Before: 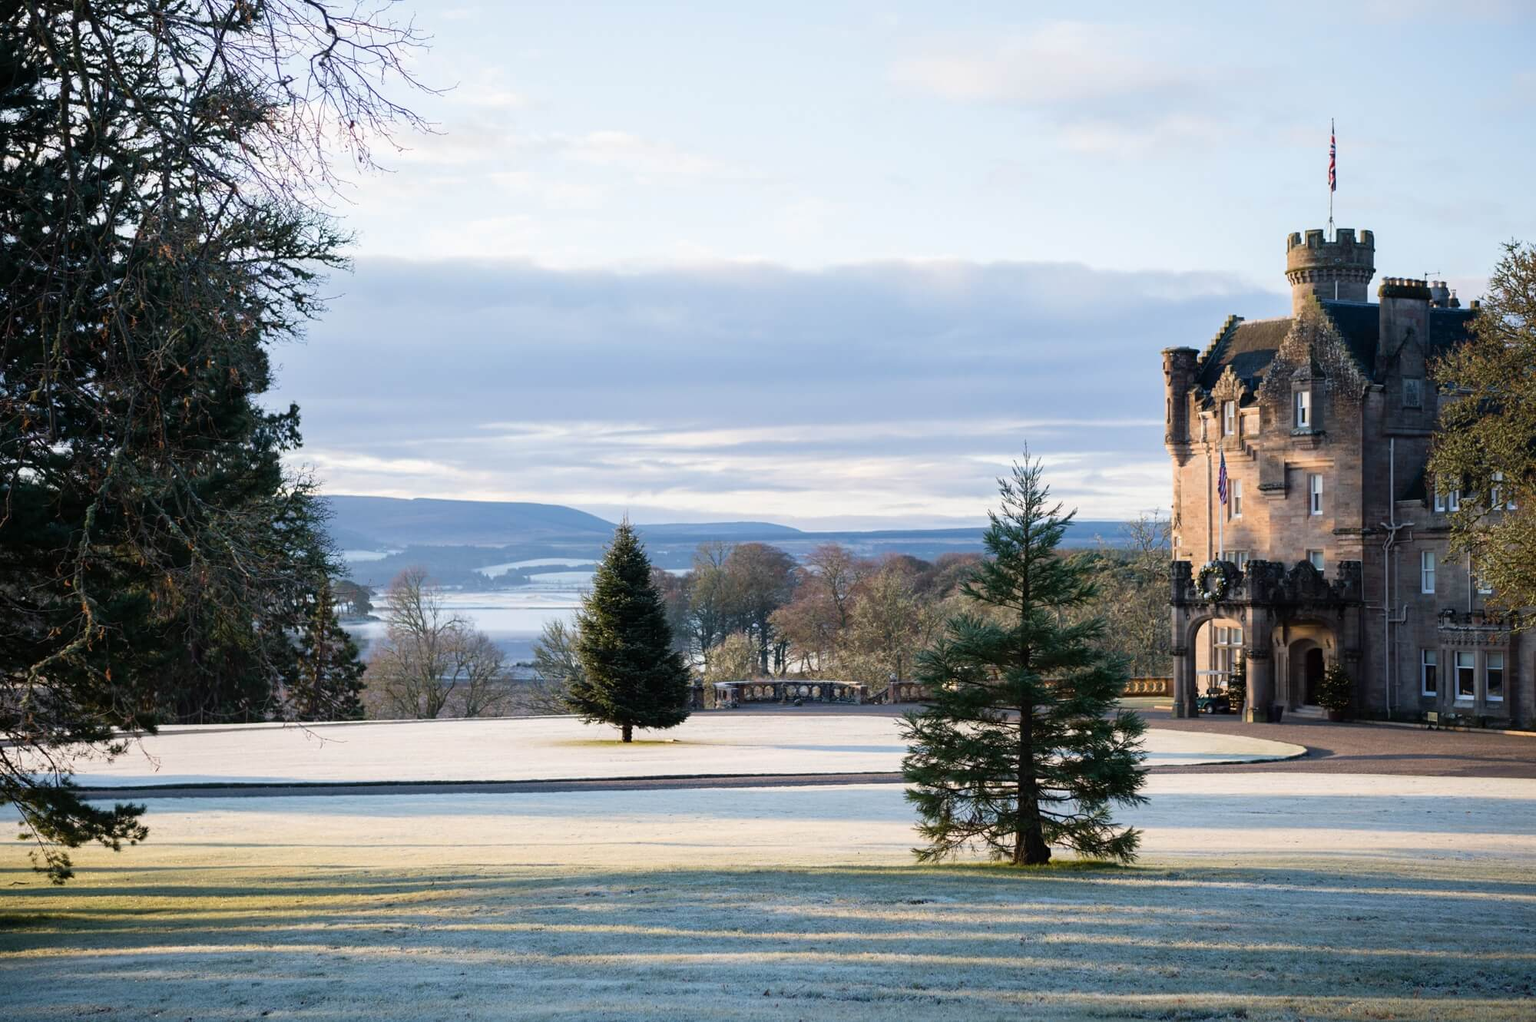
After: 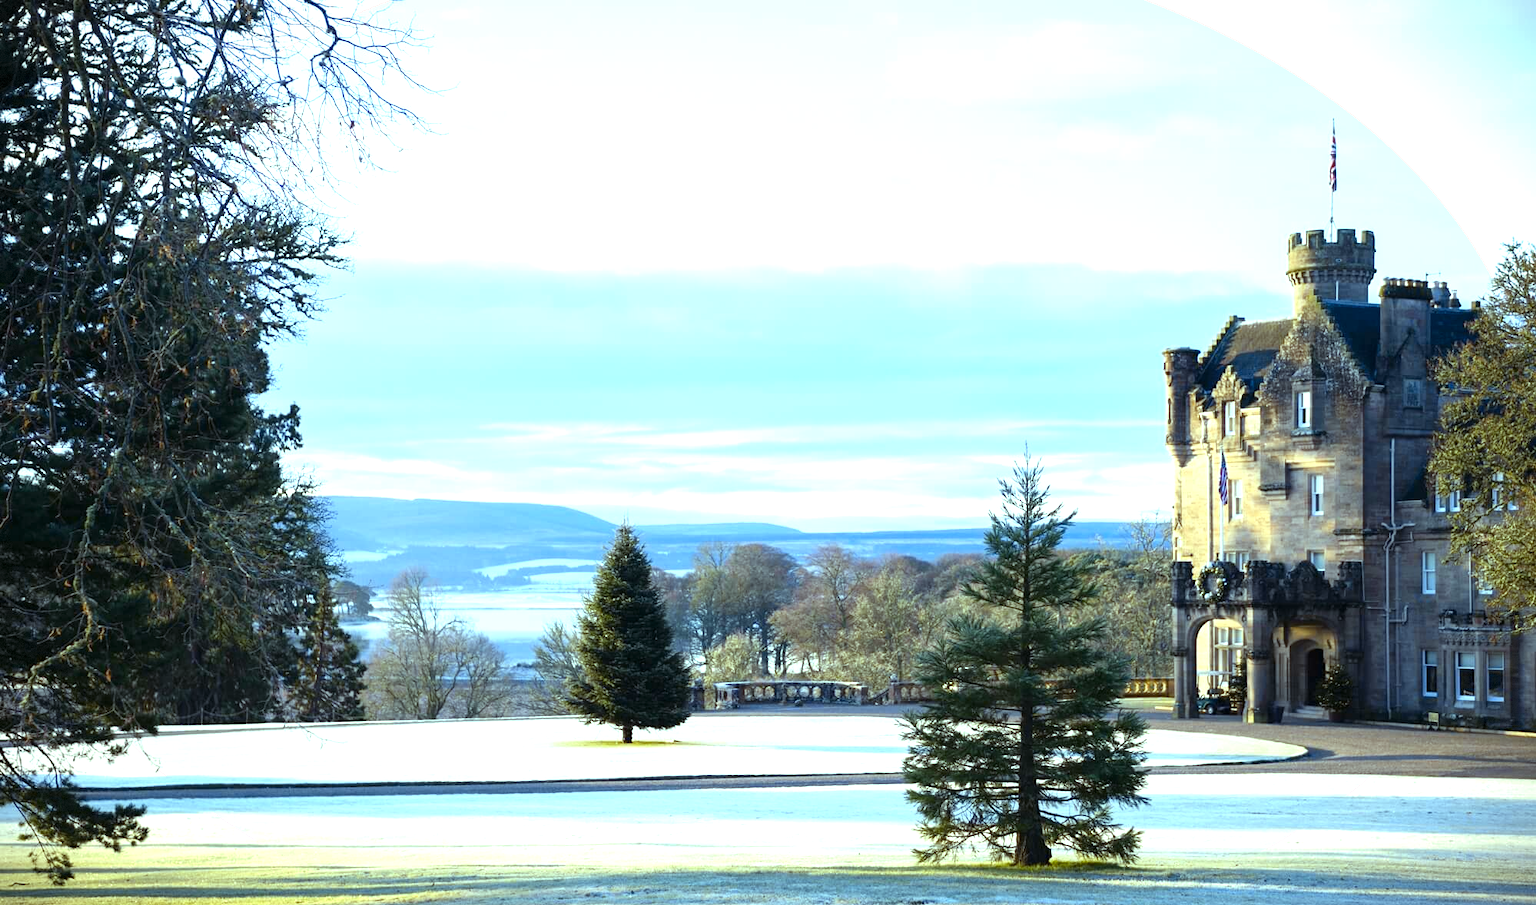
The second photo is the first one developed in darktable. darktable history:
crop and rotate: top 0%, bottom 11.49%
color contrast: green-magenta contrast 0.85, blue-yellow contrast 1.25, unbound 0
vignetting: fall-off start 100%, brightness -0.406, saturation -0.3, width/height ratio 1.324, dithering 8-bit output, unbound false
color balance: mode lift, gamma, gain (sRGB), lift [0.997, 0.979, 1.021, 1.011], gamma [1, 1.084, 0.916, 0.998], gain [1, 0.87, 1.13, 1.101], contrast 4.55%, contrast fulcrum 38.24%, output saturation 104.09%
exposure: black level correction 0, exposure 0.7 EV, compensate exposure bias true, compensate highlight preservation false
